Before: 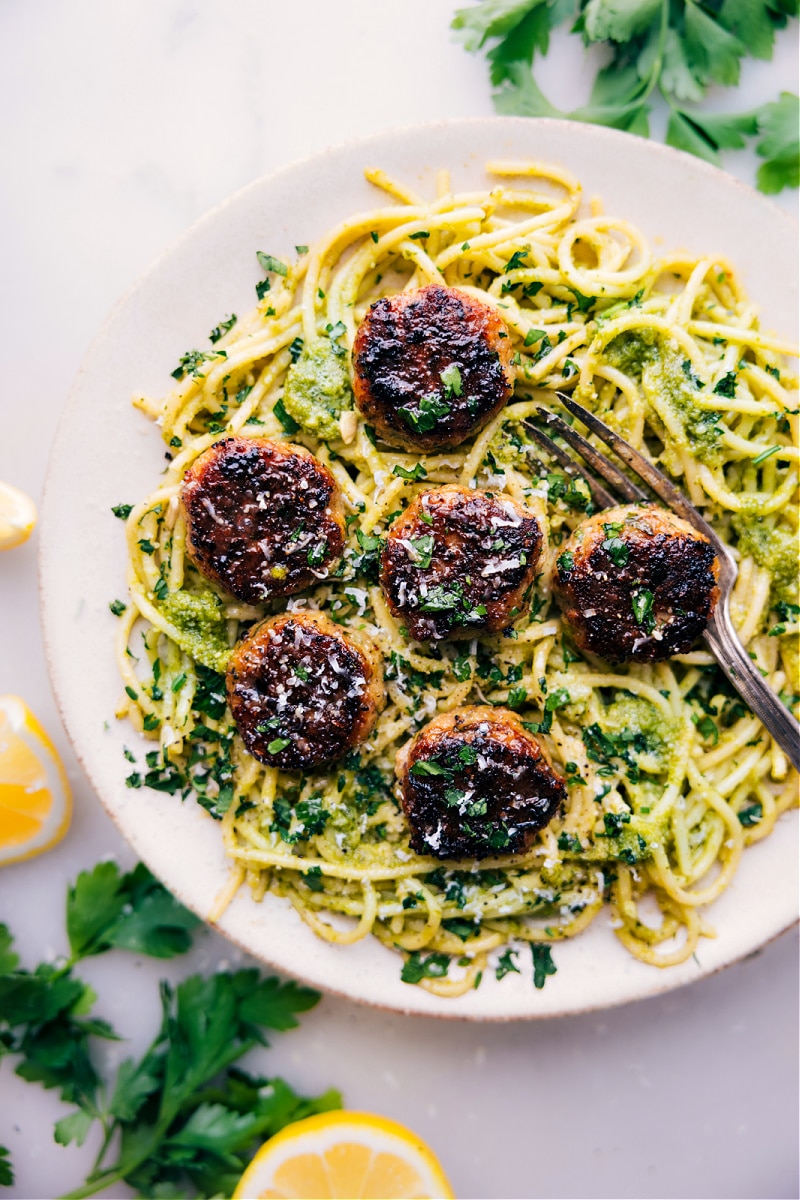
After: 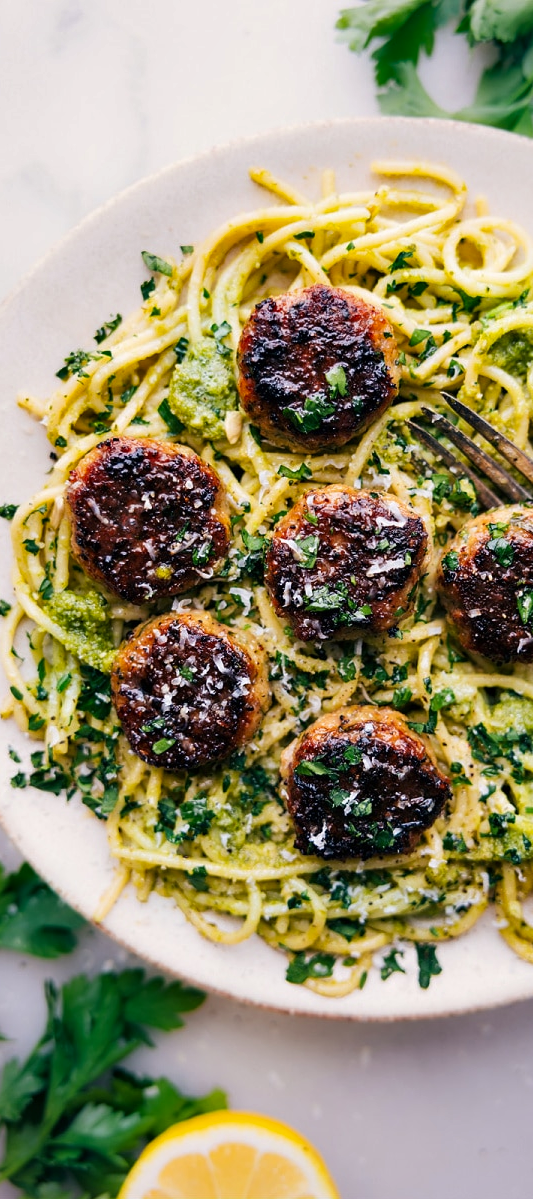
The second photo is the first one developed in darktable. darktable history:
shadows and highlights: radius 265.27, soften with gaussian
crop and rotate: left 14.432%, right 18.851%
